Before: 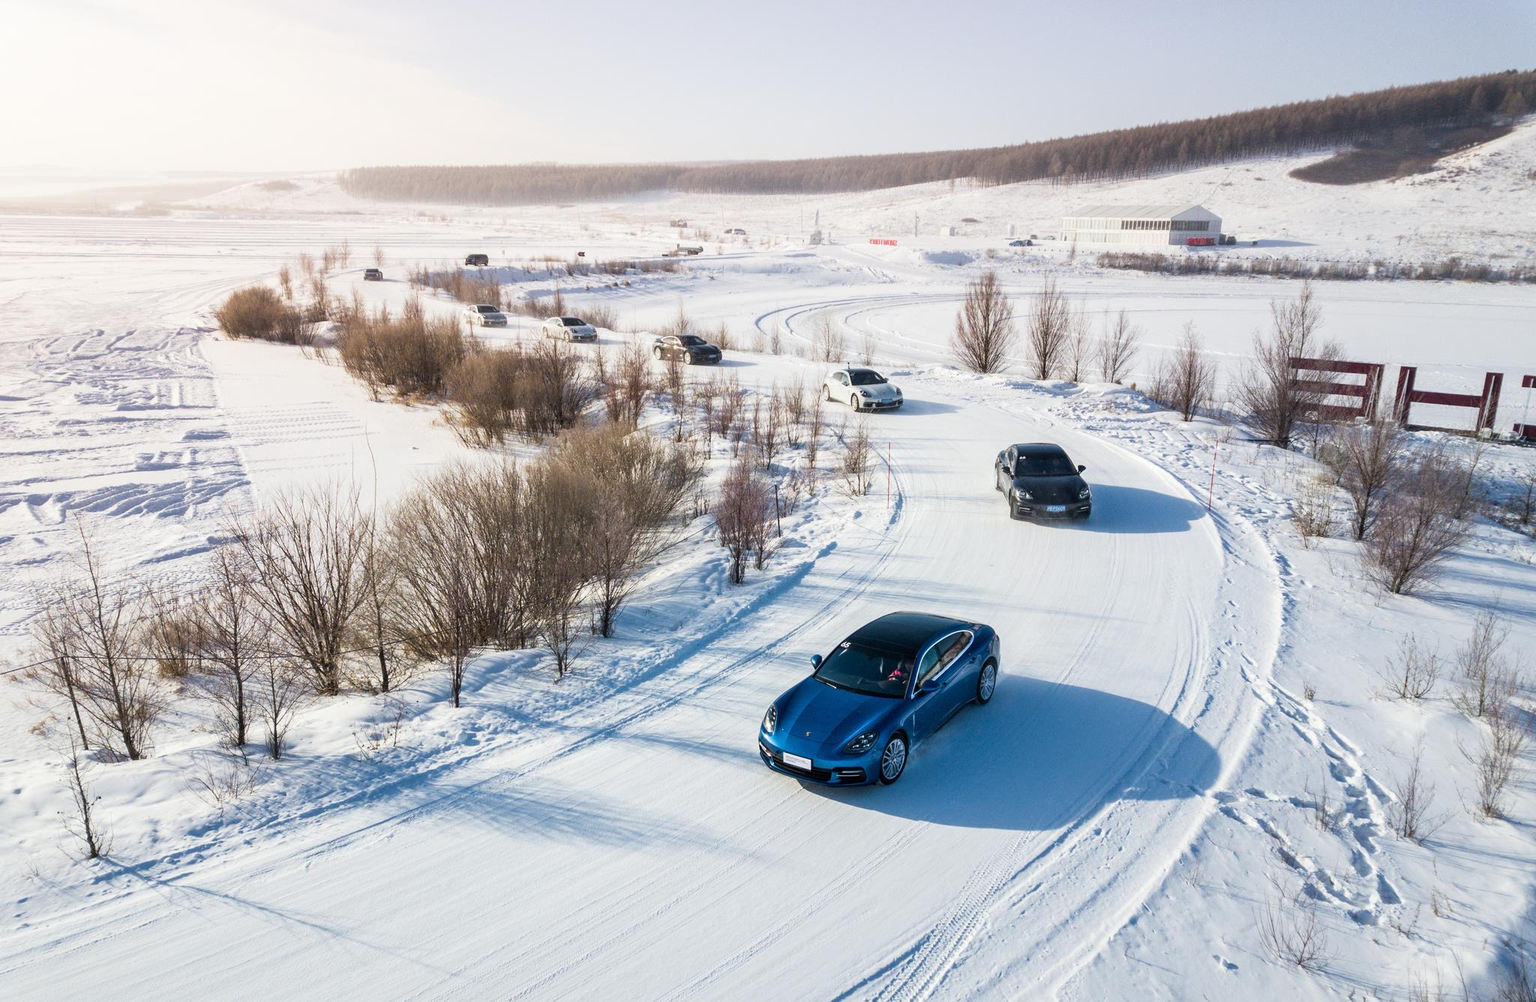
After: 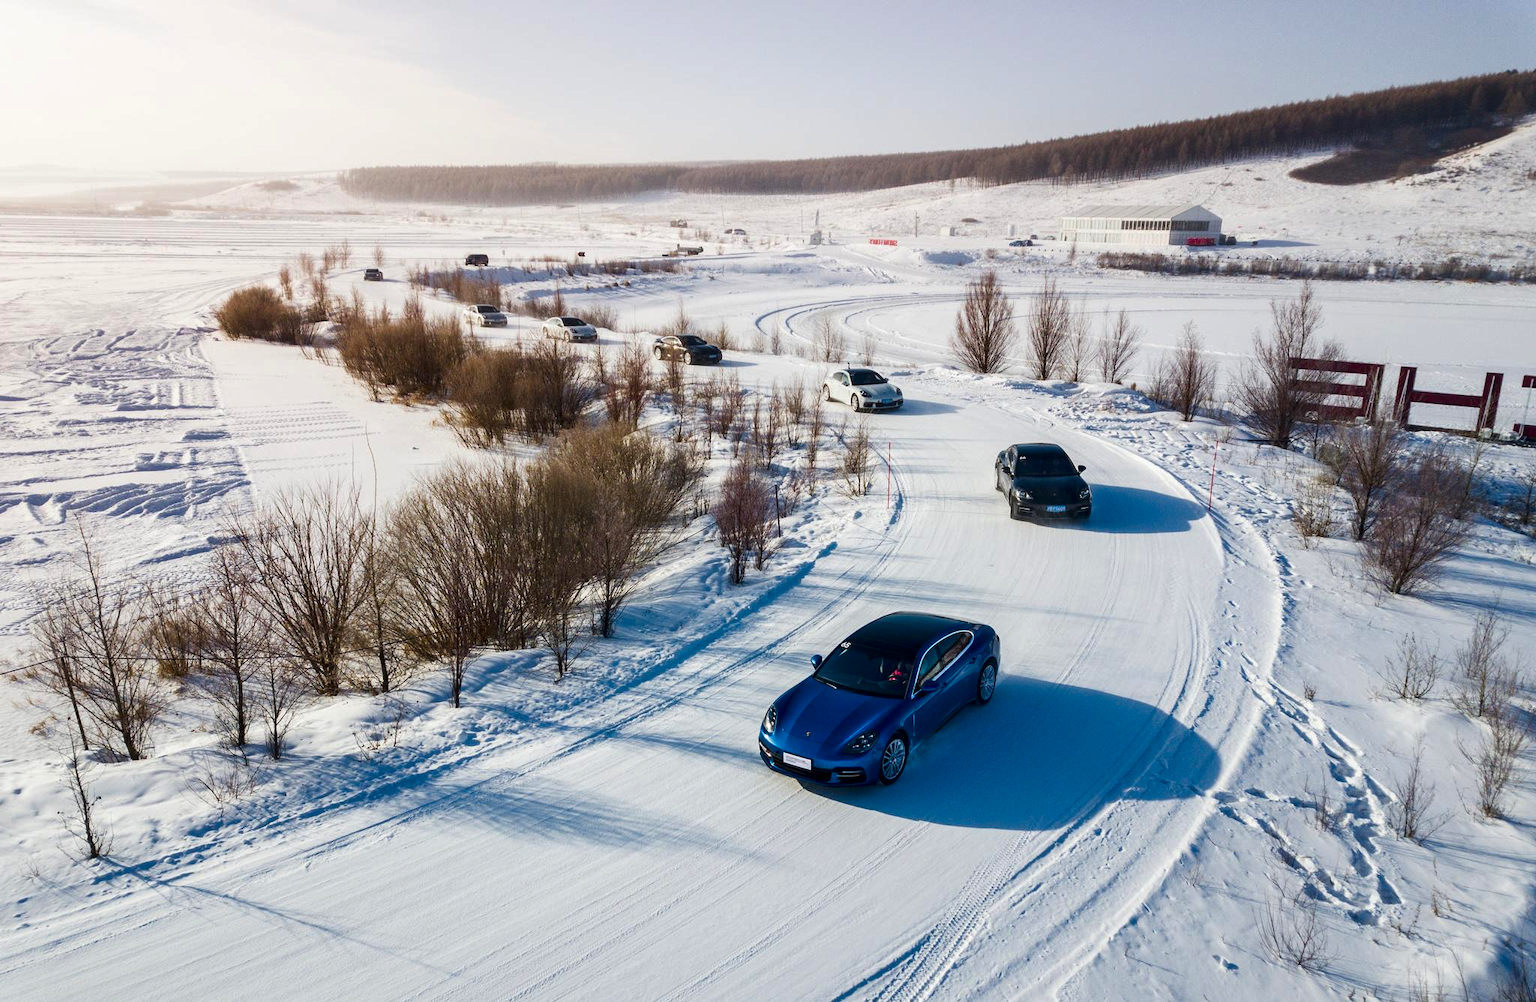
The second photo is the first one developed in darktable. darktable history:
contrast brightness saturation: brightness -0.247, saturation 0.198
